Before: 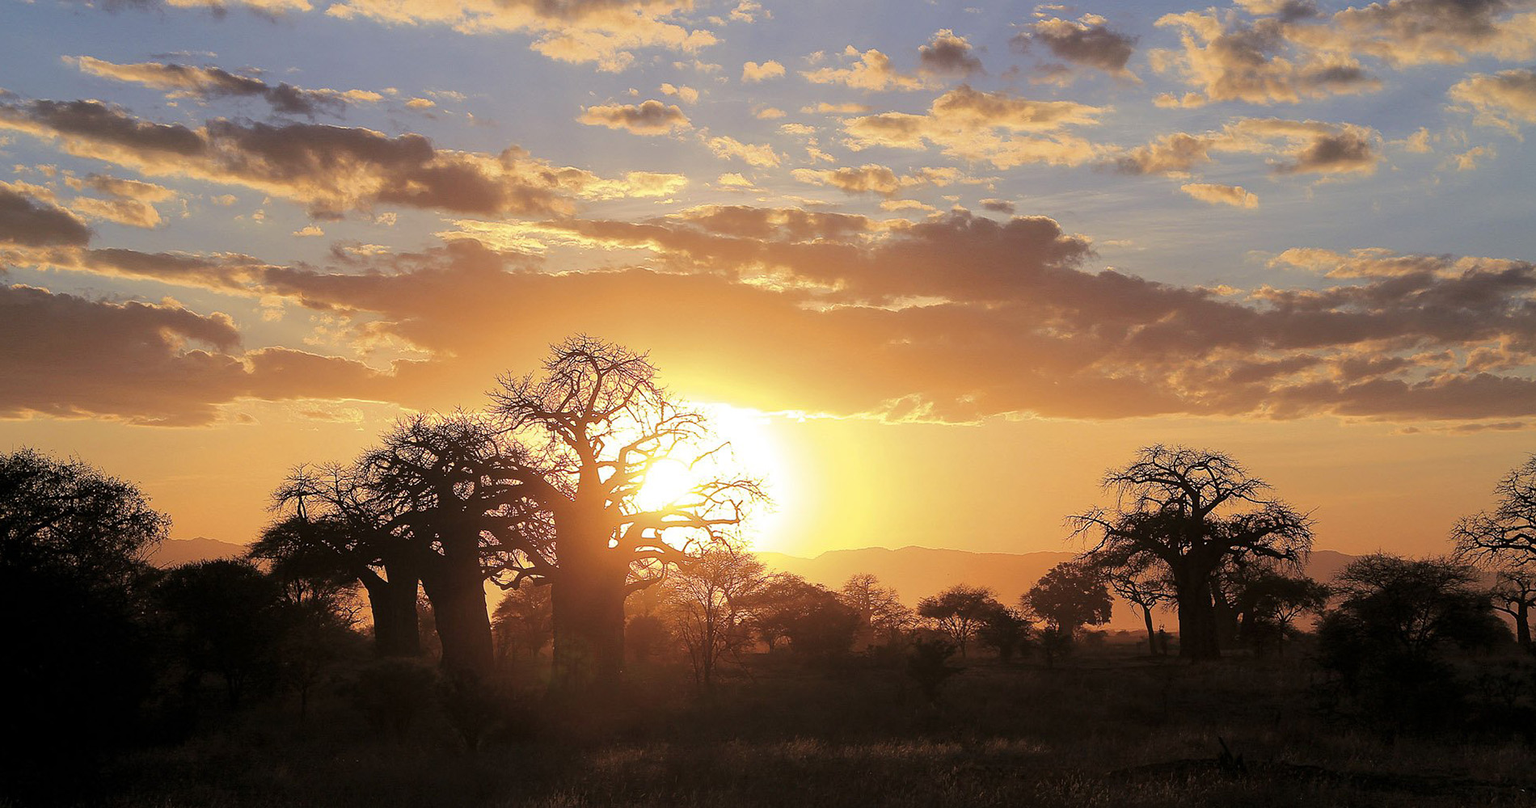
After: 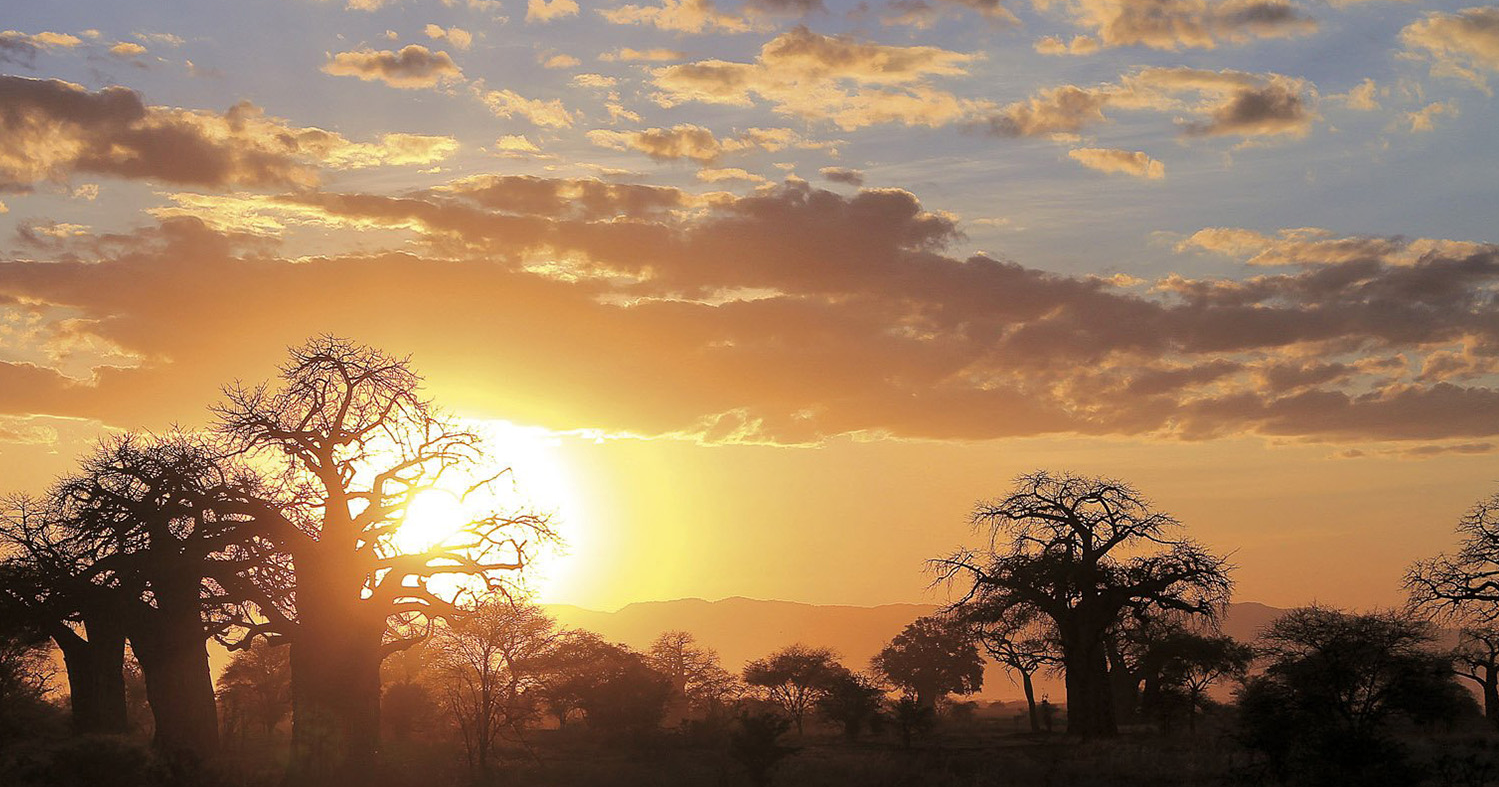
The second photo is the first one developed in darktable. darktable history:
crop and rotate: left 20.683%, top 7.949%, right 0.383%, bottom 13.334%
shadows and highlights: shadows 25.21, highlights -24.85, highlights color adjustment 0.606%
